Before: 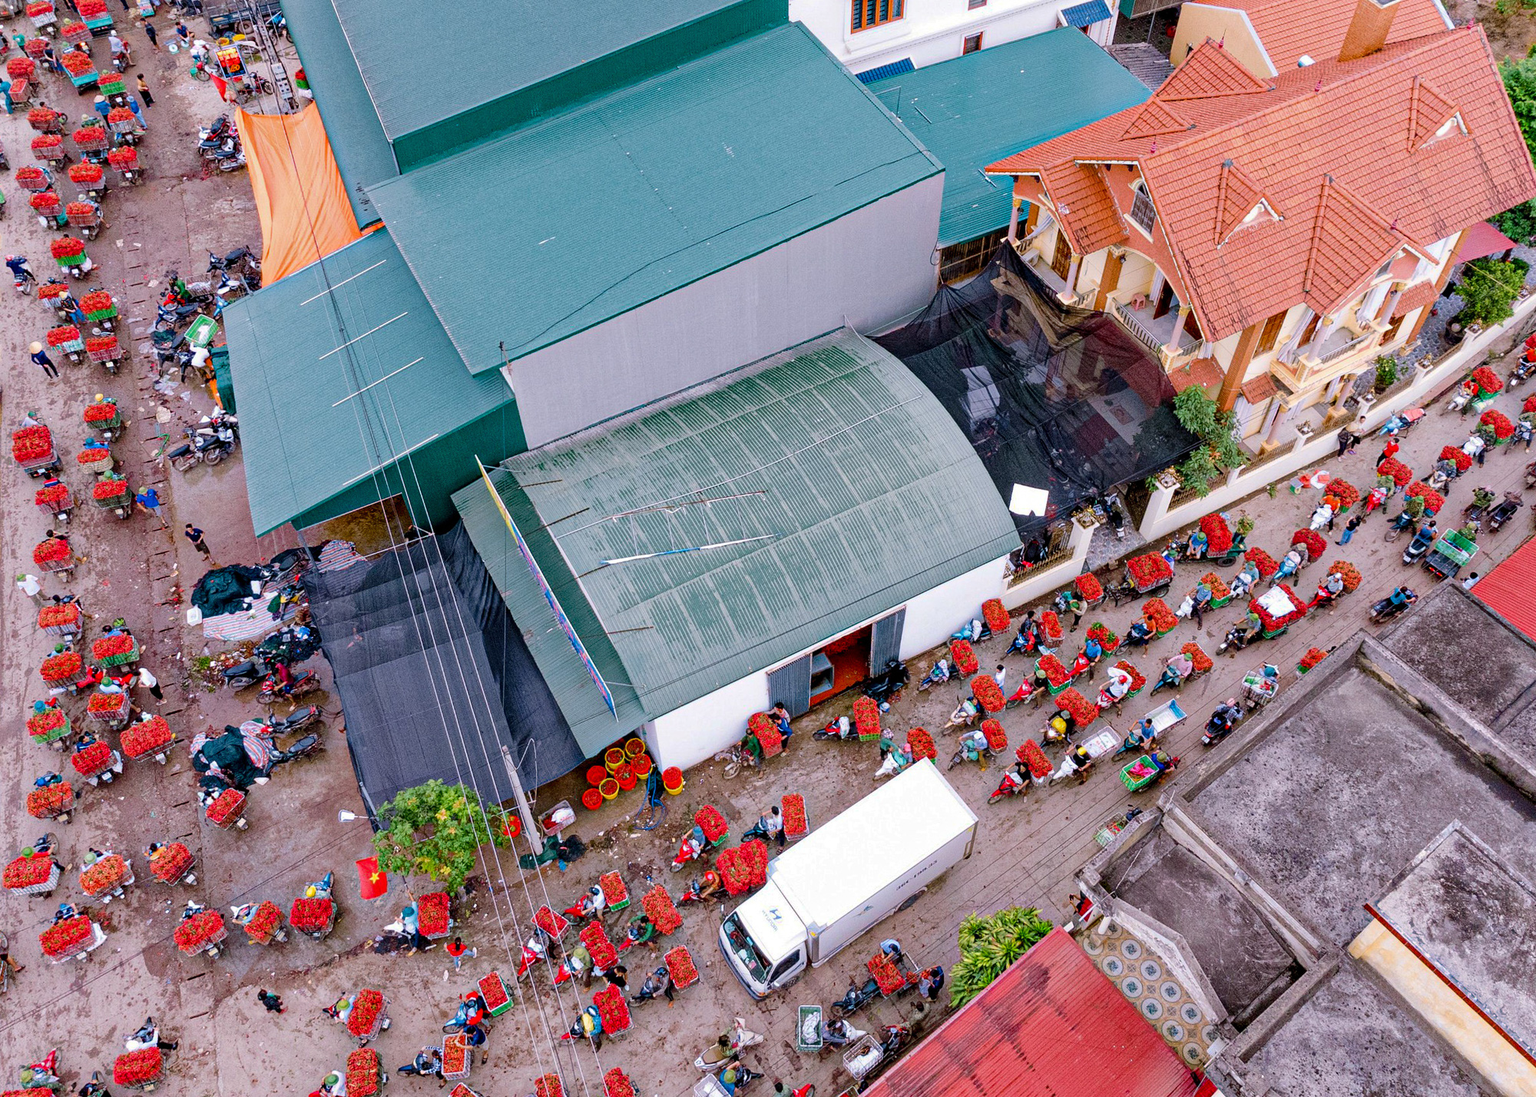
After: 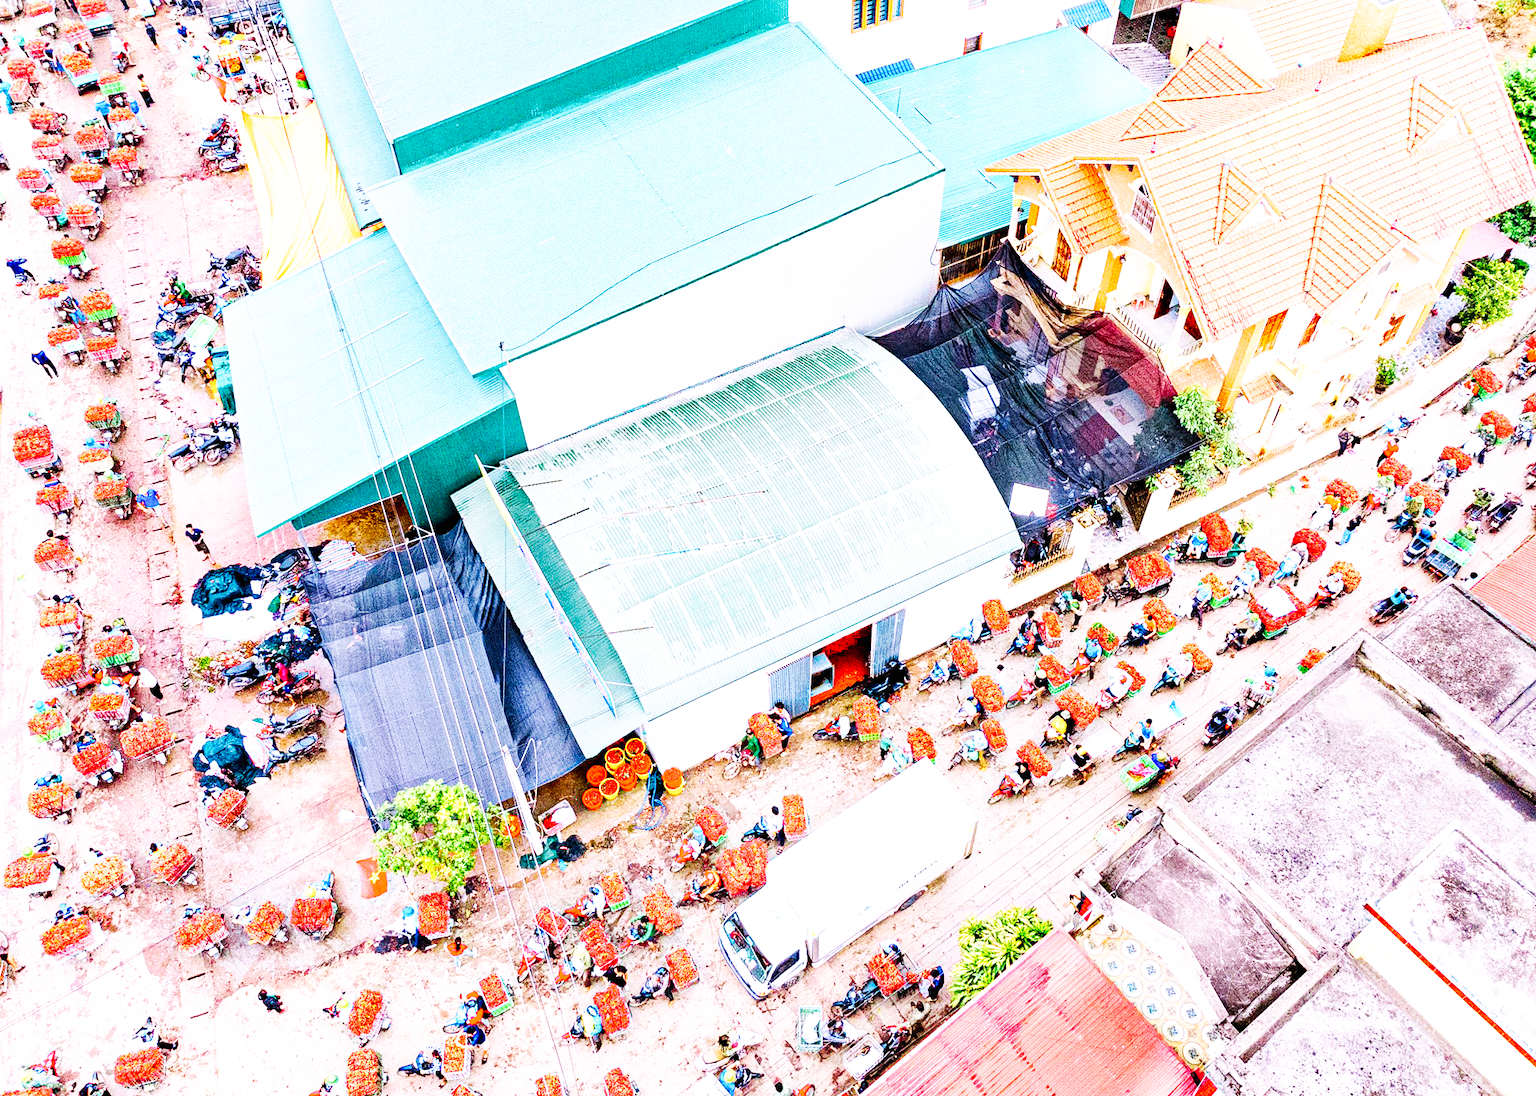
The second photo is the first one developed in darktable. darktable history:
exposure: black level correction 0, exposure 1.1 EV, compensate exposure bias true, compensate highlight preservation false
base curve: curves: ch0 [(0, 0) (0.007, 0.004) (0.027, 0.03) (0.046, 0.07) (0.207, 0.54) (0.442, 0.872) (0.673, 0.972) (1, 1)], preserve colors none
